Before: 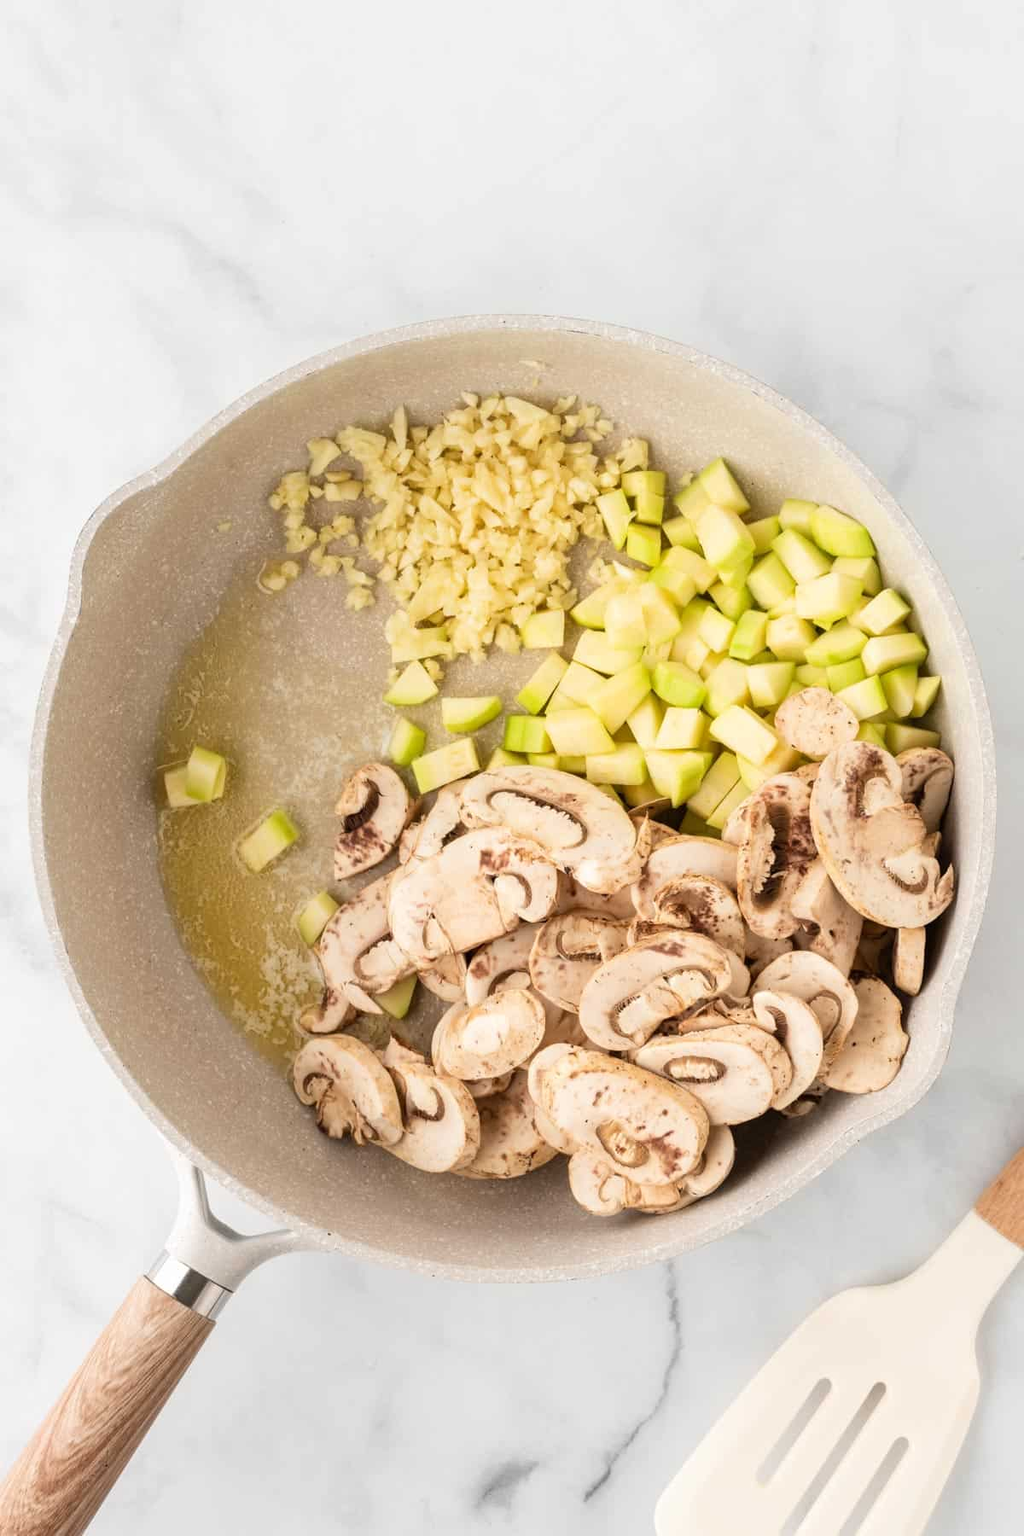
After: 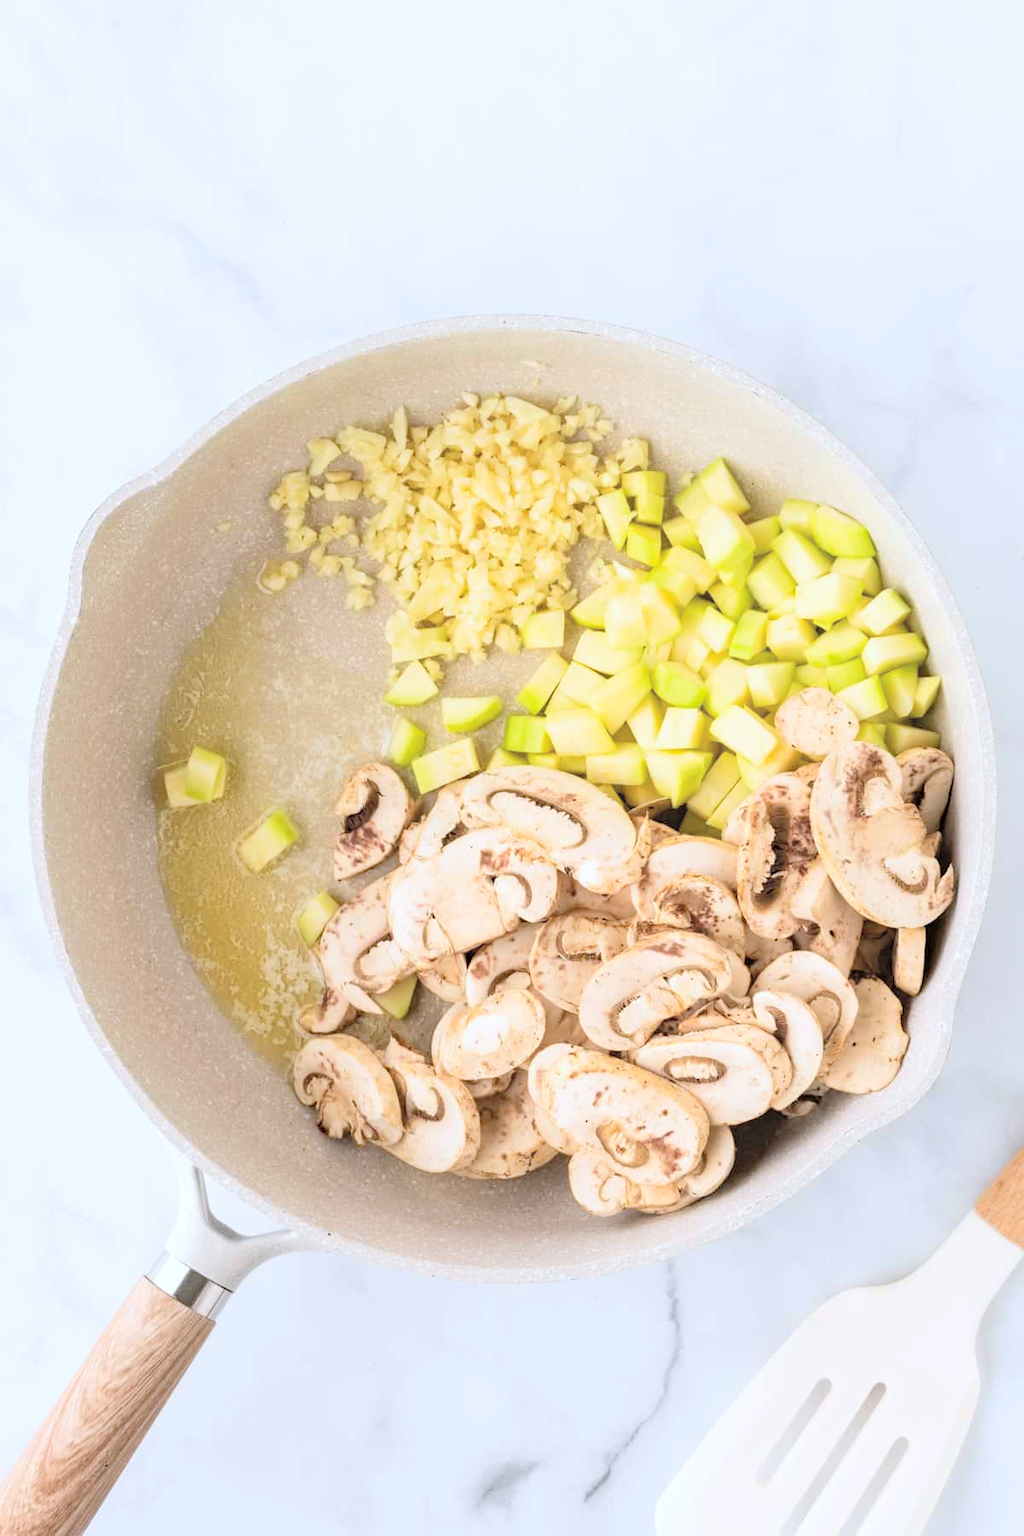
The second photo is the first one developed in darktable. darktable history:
white balance: red 0.954, blue 1.079
global tonemap: drago (0.7, 100)
haze removal: compatibility mode true, adaptive false
